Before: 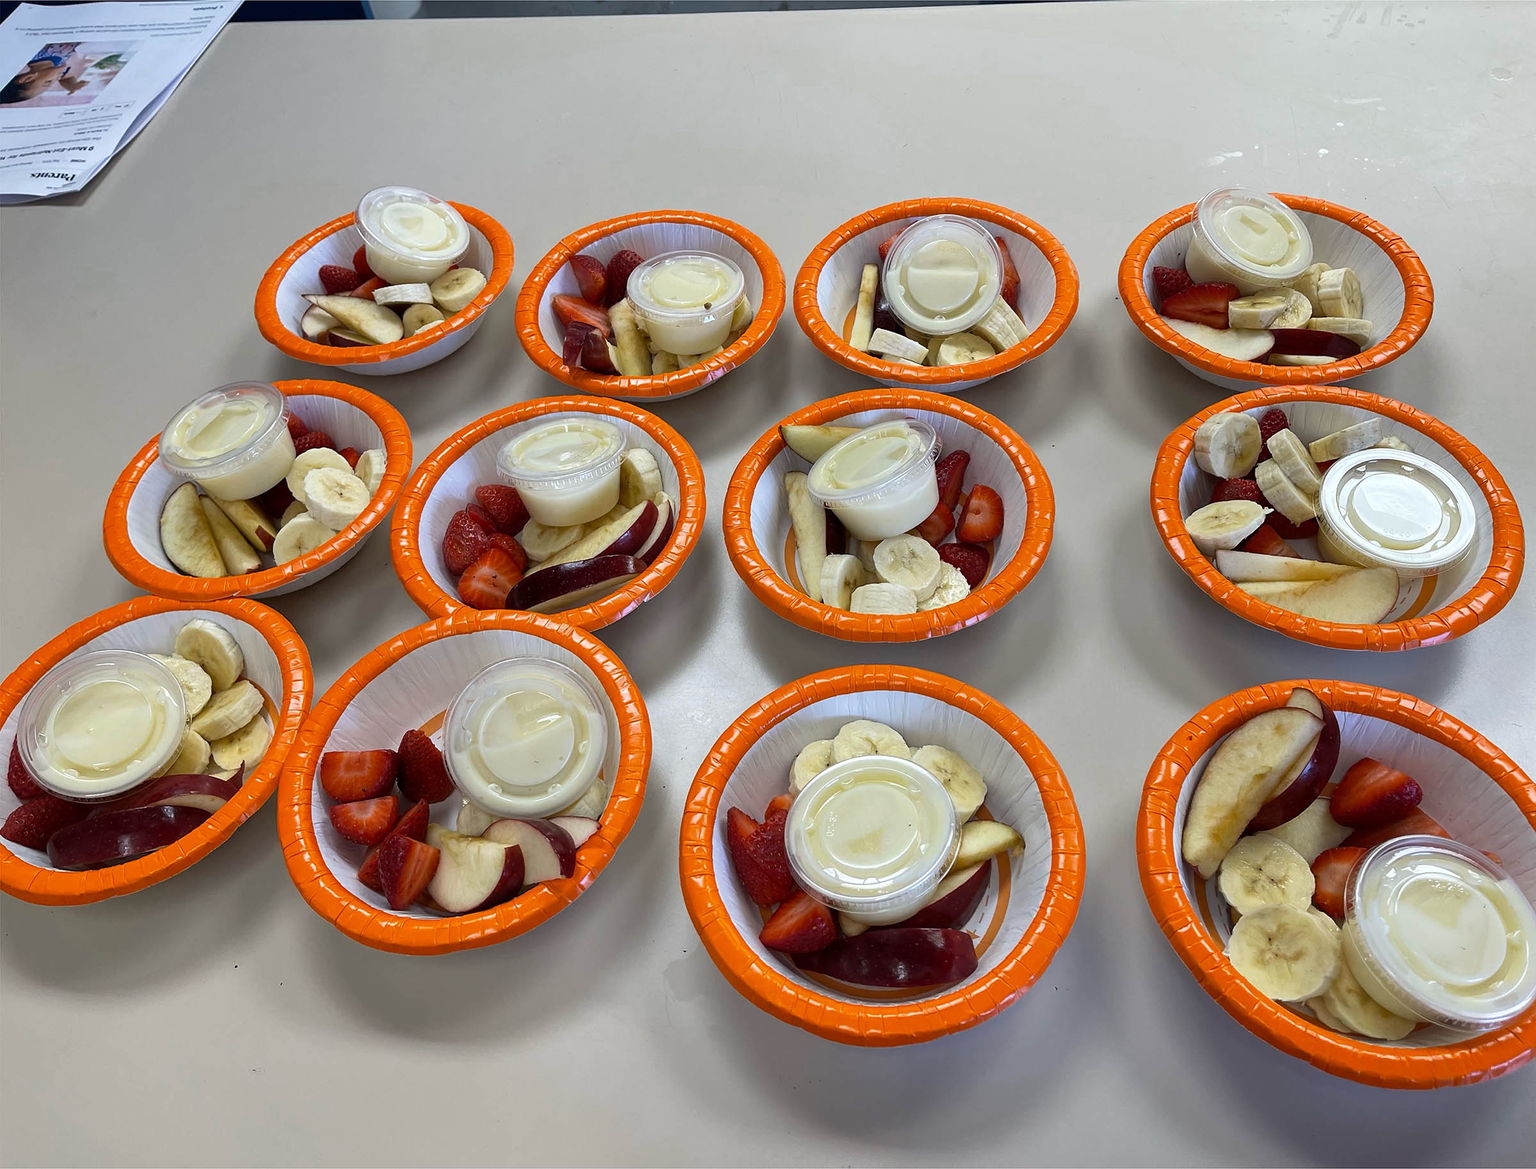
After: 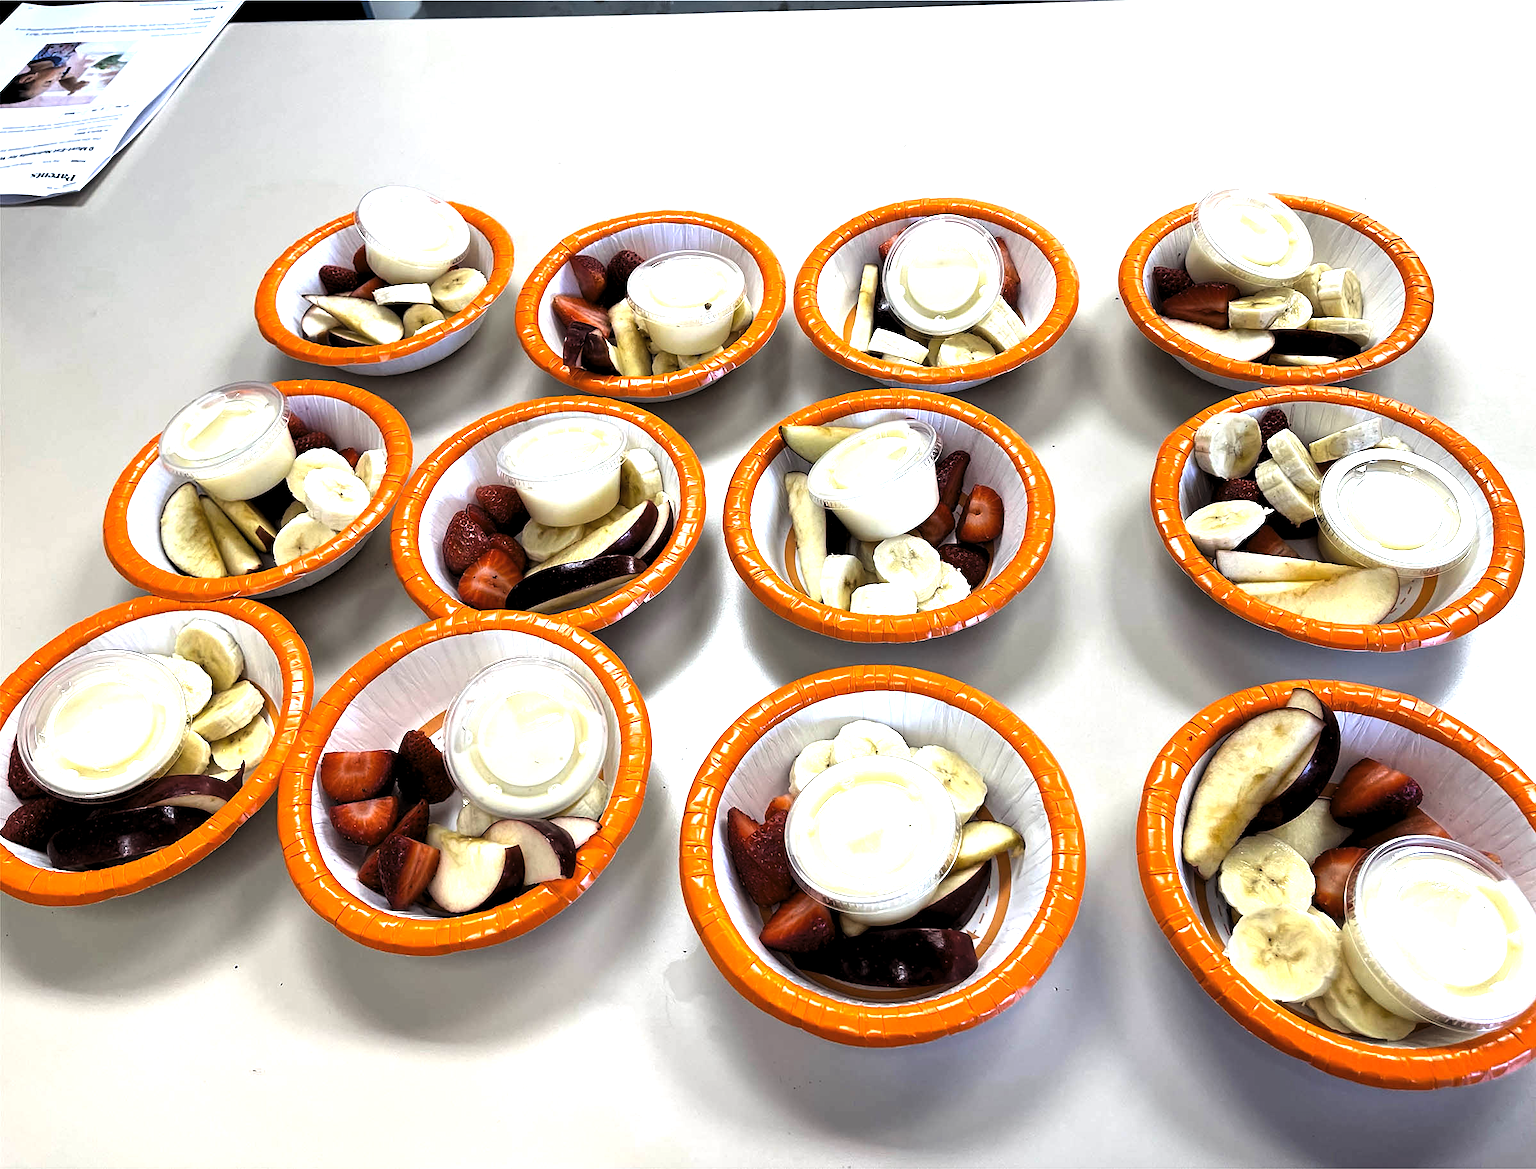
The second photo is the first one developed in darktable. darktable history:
exposure: black level correction 0, exposure 0.7 EV, compensate exposure bias true, compensate highlight preservation false
levels: levels [0.129, 0.519, 0.867]
